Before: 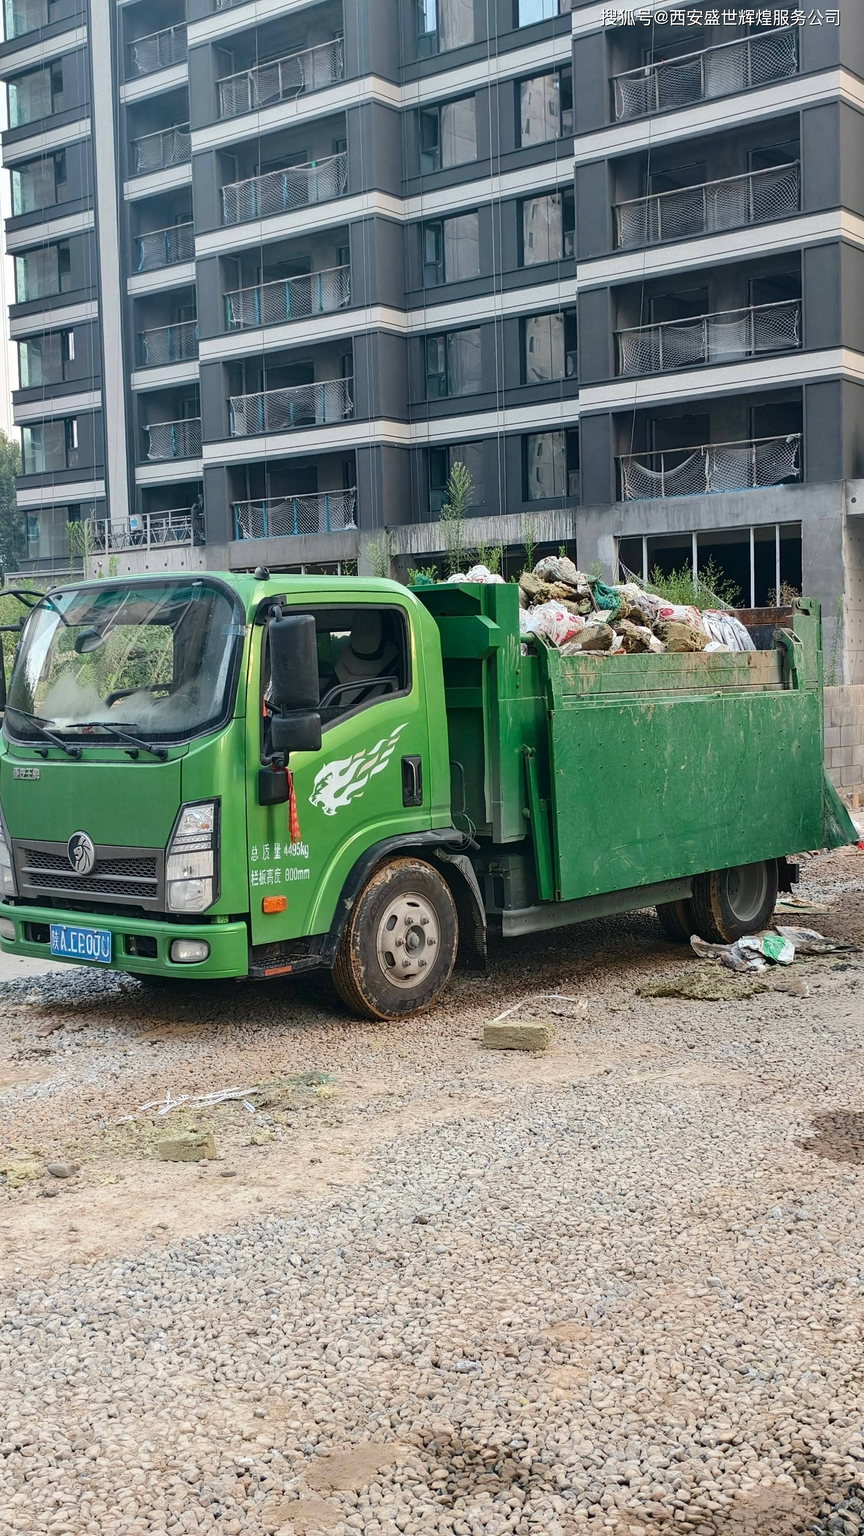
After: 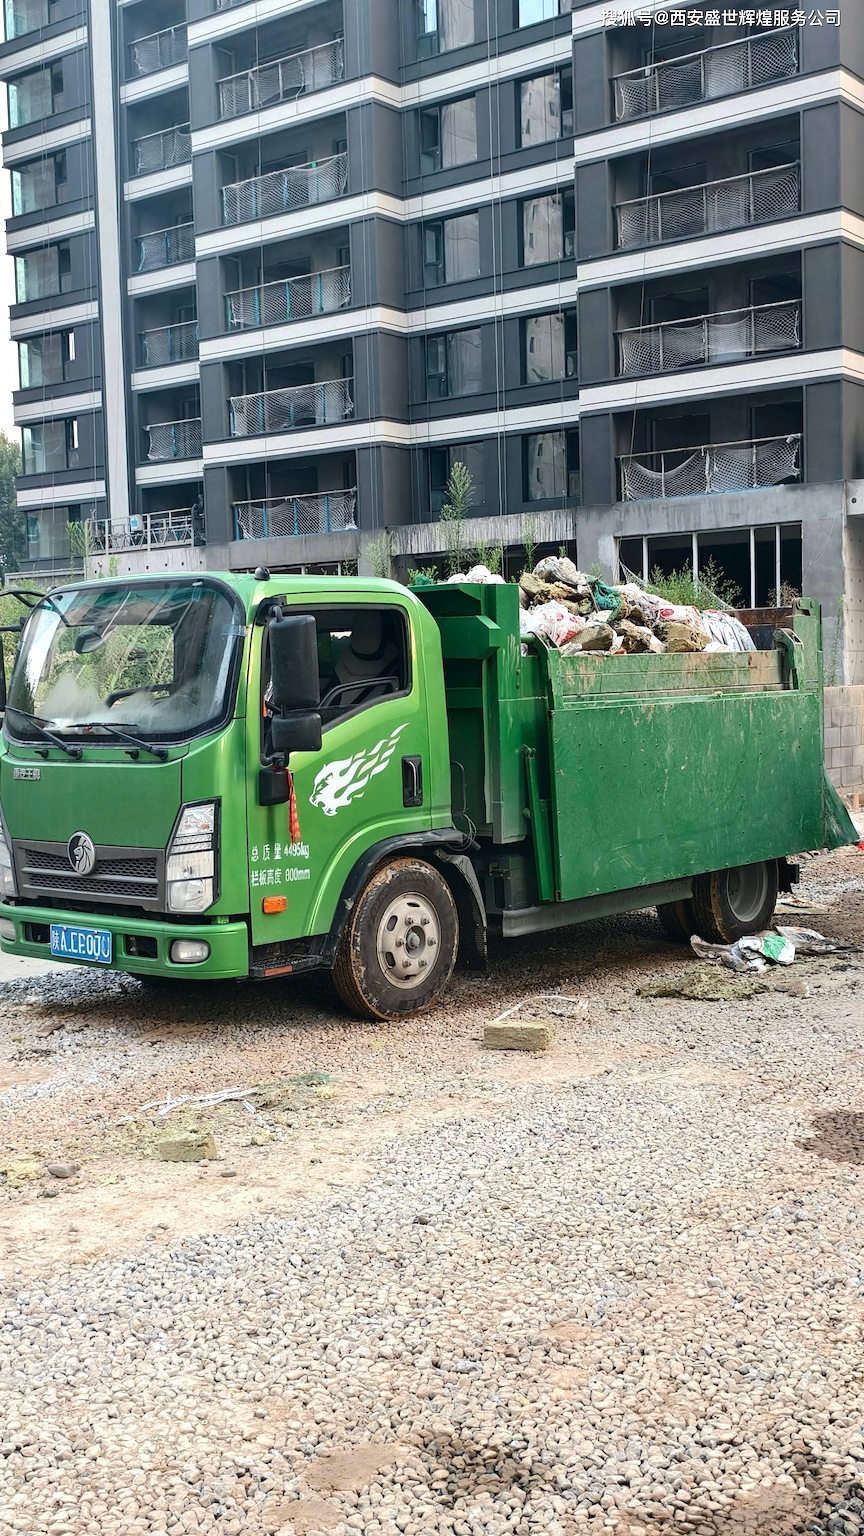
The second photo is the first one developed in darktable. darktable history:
tone equalizer: -8 EV -0.45 EV, -7 EV -0.364 EV, -6 EV -0.324 EV, -5 EV -0.235 EV, -3 EV 0.194 EV, -2 EV 0.33 EV, -1 EV 0.407 EV, +0 EV 0.436 EV, edges refinement/feathering 500, mask exposure compensation -1.57 EV, preserve details guided filter
